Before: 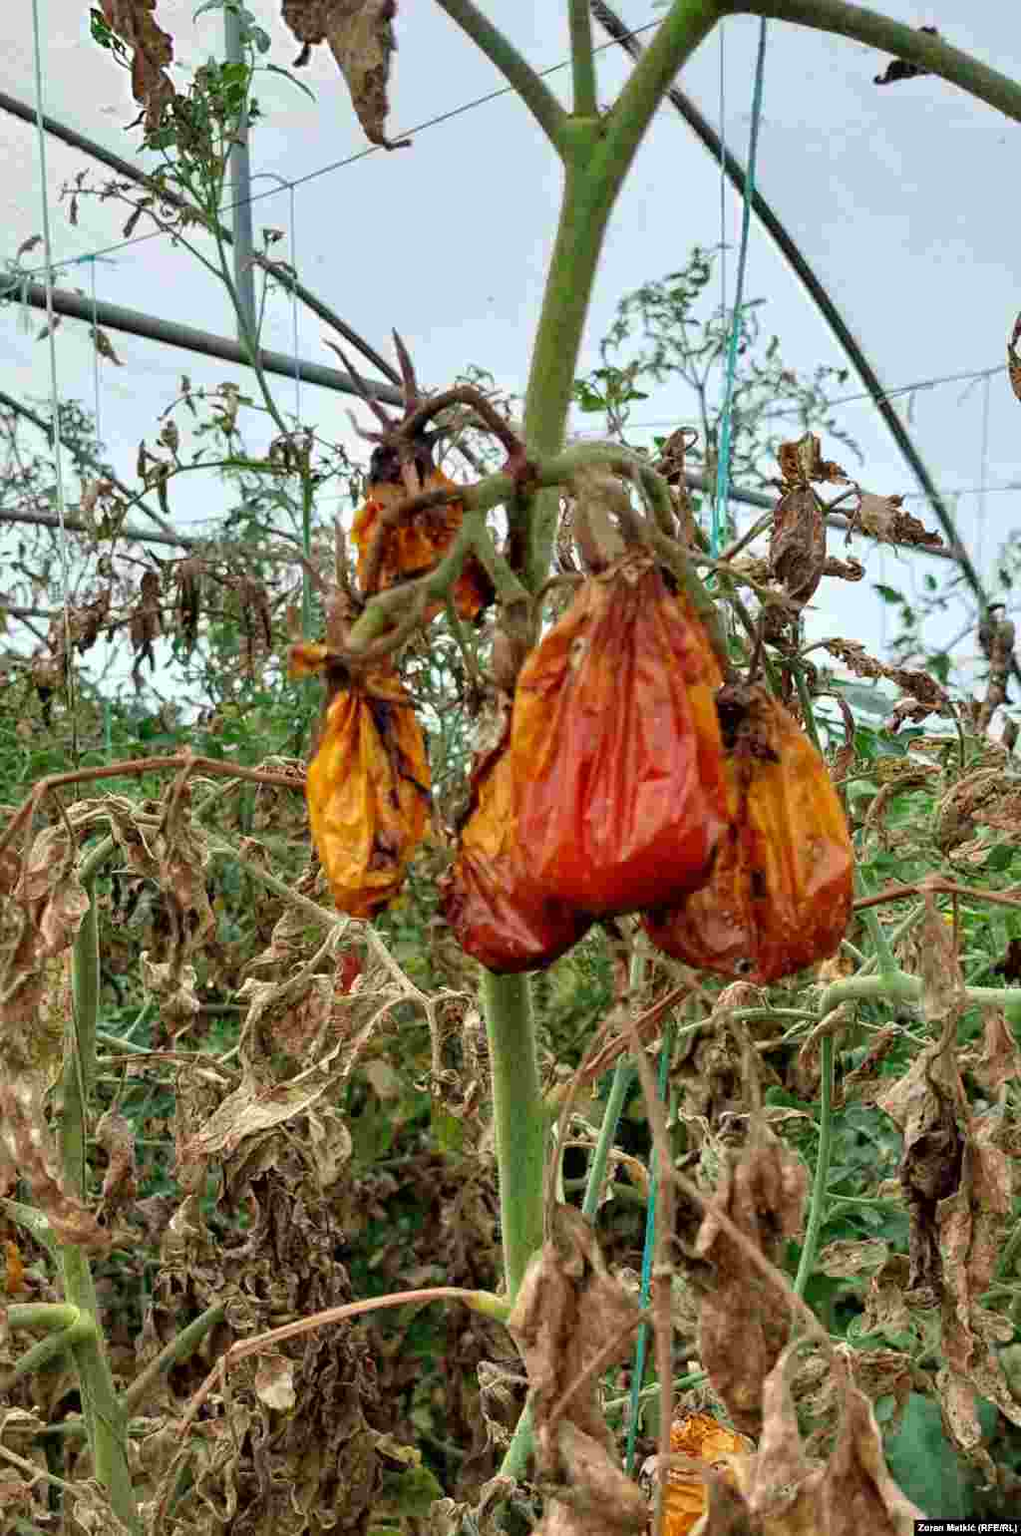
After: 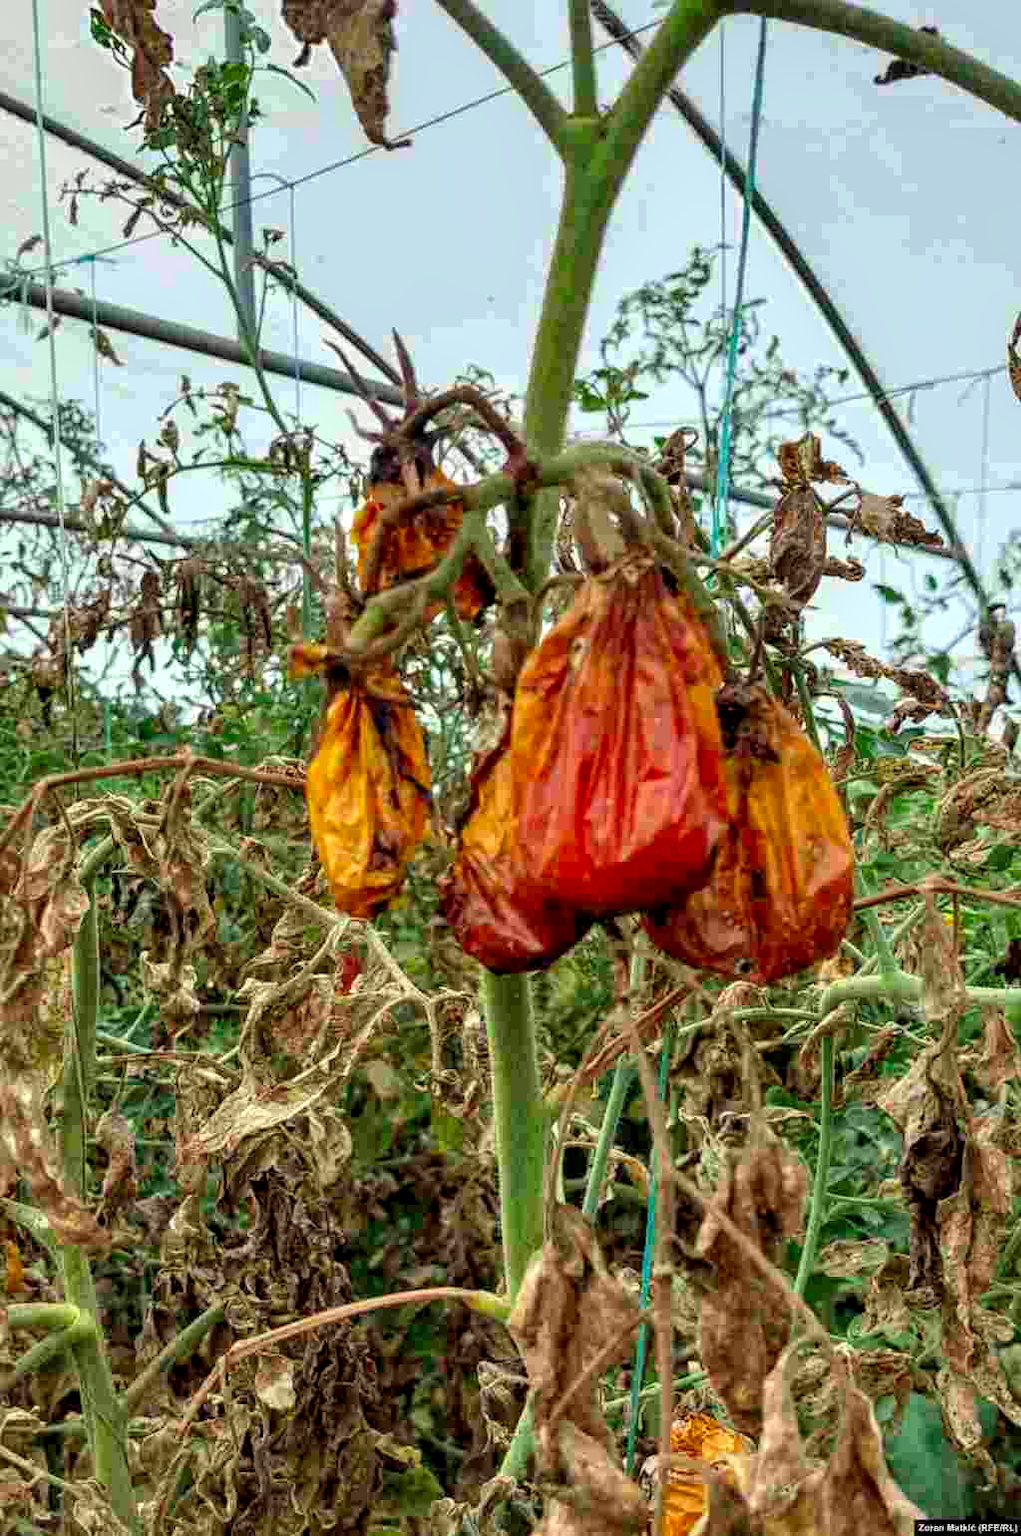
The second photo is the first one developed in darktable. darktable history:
color correction: highlights a* -2.68, highlights b* 2.57
local contrast: detail 130%
contrast brightness saturation: saturation 0.13
